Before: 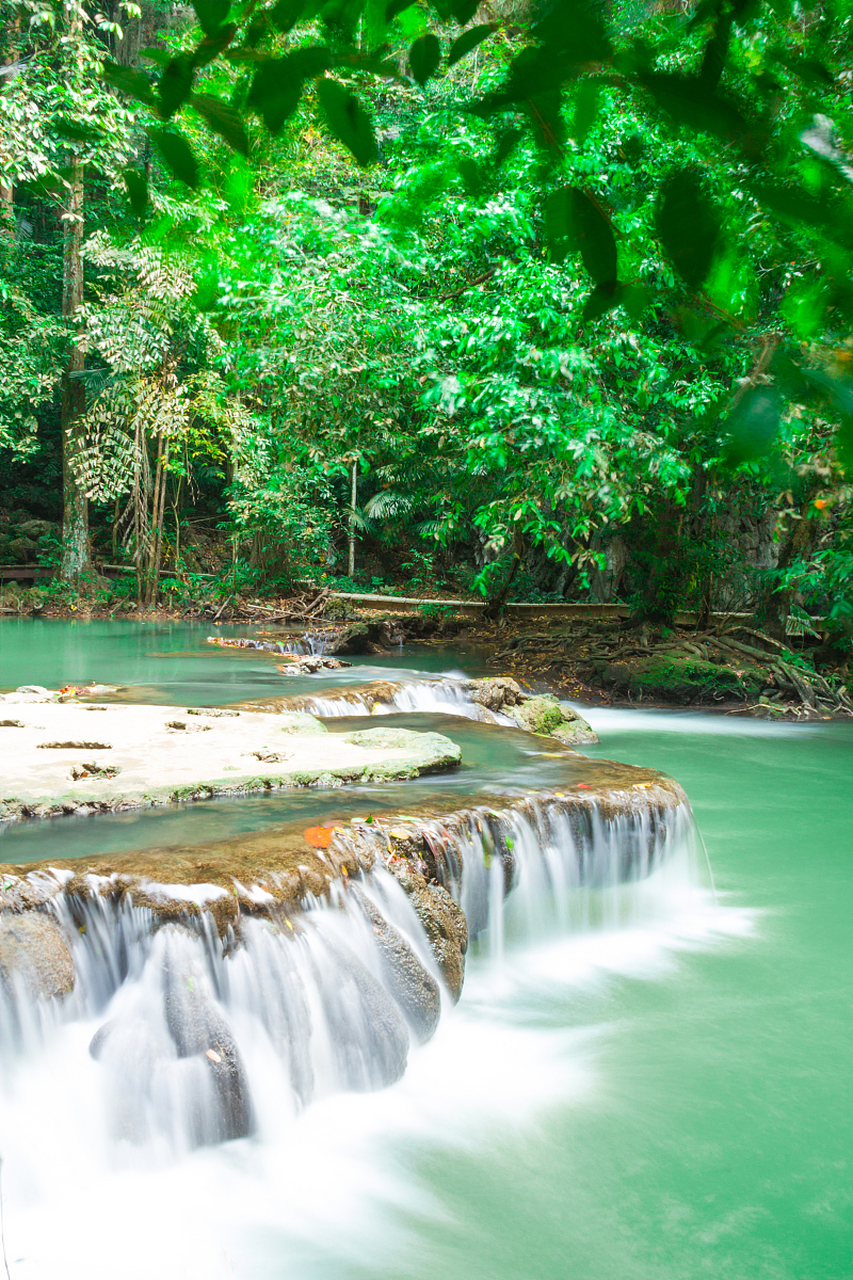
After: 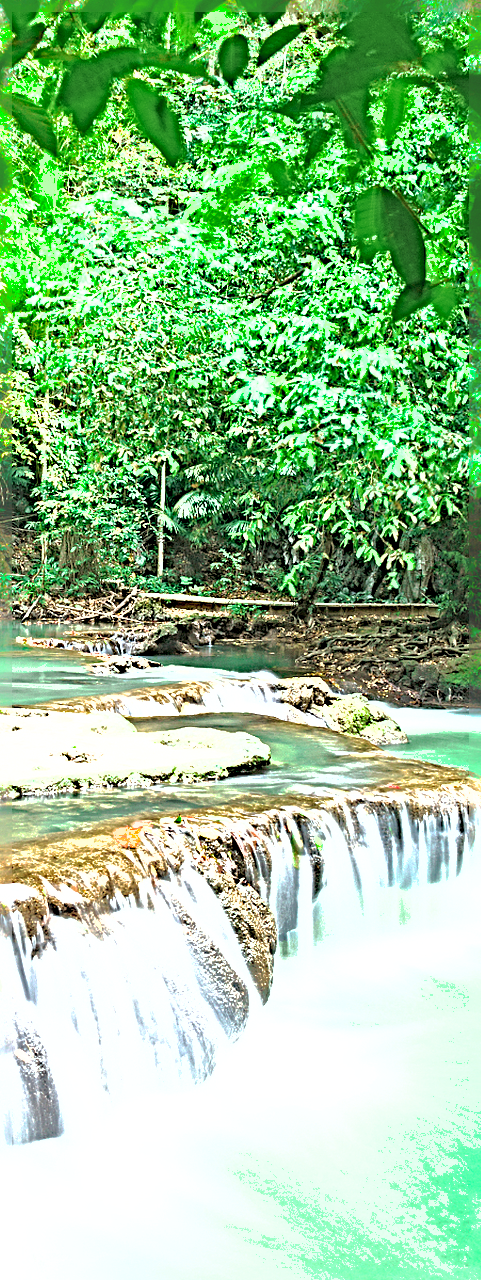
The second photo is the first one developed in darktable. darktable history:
sharpen: radius 6.296, amount 1.787, threshold 0.162
contrast brightness saturation: contrast 0.054, brightness 0.061, saturation 0.006
shadows and highlights: on, module defaults
exposure: black level correction -0.005, exposure 0.626 EV, compensate highlight preservation false
tone equalizer: -8 EV -0.38 EV, -7 EV -0.373 EV, -6 EV -0.372 EV, -5 EV -0.229 EV, -3 EV 0.256 EV, -2 EV 0.349 EV, -1 EV 0.383 EV, +0 EV 0.428 EV
crop and rotate: left 22.567%, right 21.026%
base curve: curves: ch0 [(0, 0) (0.262, 0.32) (0.722, 0.705) (1, 1)], preserve colors none
contrast equalizer: octaves 7, y [[0.6 ×6], [0.55 ×6], [0 ×6], [0 ×6], [0 ×6]], mix -0.219
